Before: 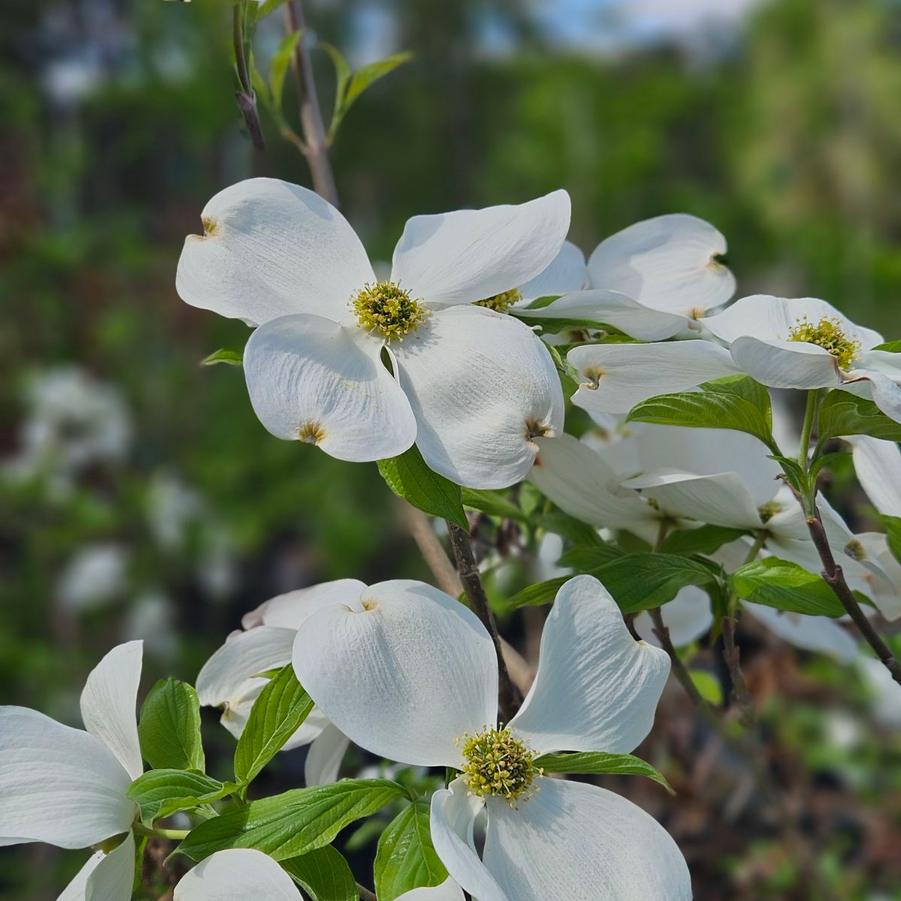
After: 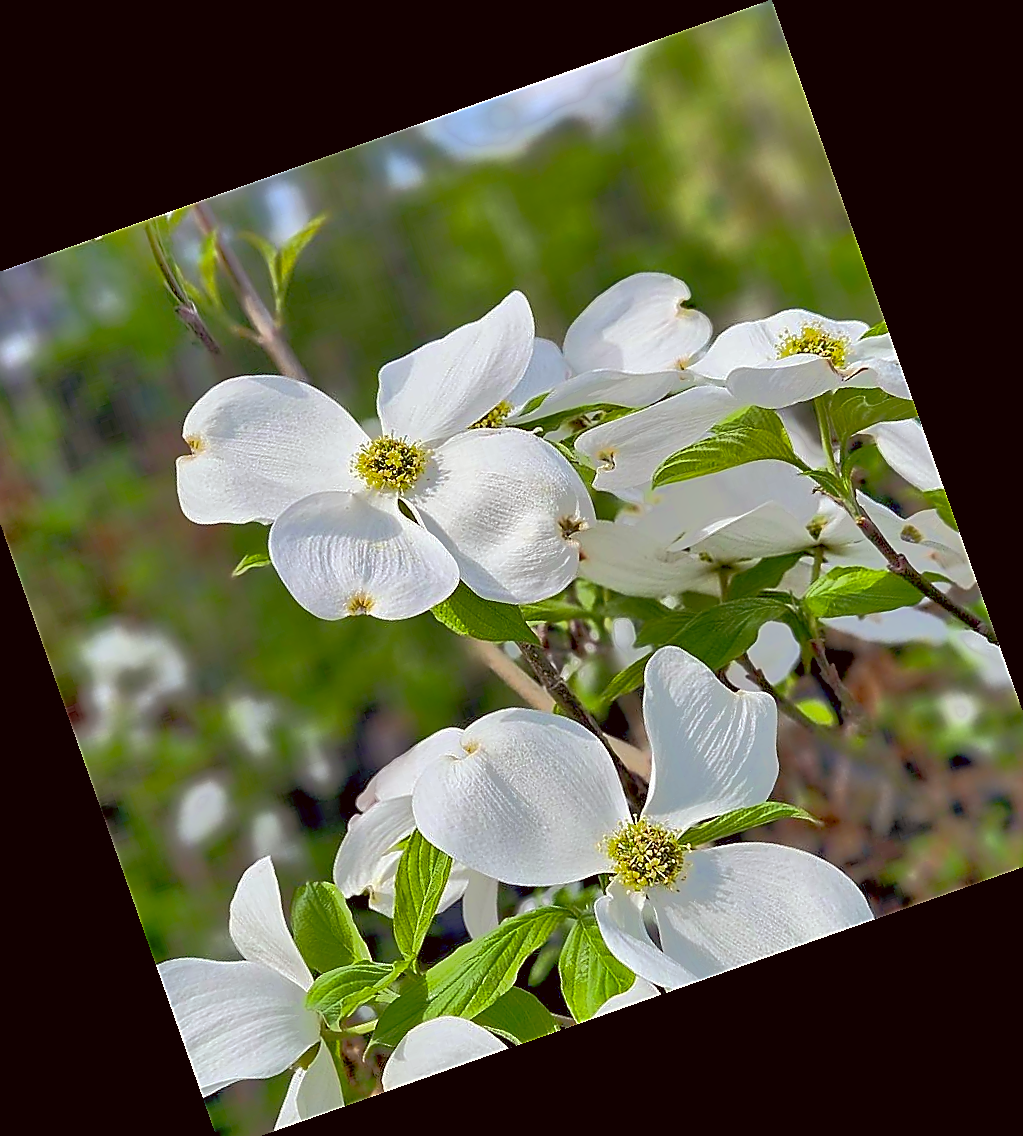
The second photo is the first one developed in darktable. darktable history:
white balance: red 0.925, blue 1.046
tone equalizer: -7 EV -0.63 EV, -6 EV 1 EV, -5 EV -0.45 EV, -4 EV 0.43 EV, -3 EV 0.41 EV, -2 EV 0.15 EV, -1 EV -0.15 EV, +0 EV -0.39 EV, smoothing diameter 25%, edges refinement/feathering 10, preserve details guided filter
shadows and highlights: on, module defaults
sharpen: radius 1.4, amount 1.25, threshold 0.7
crop and rotate: angle 19.43°, left 6.812%, right 4.125%, bottom 1.087%
exposure: black level correction 0.011, exposure 1.088 EV, compensate exposure bias true, compensate highlight preservation false
color correction: highlights a* 6.27, highlights b* 8.19, shadows a* 5.94, shadows b* 7.23, saturation 0.9
color balance: mode lift, gamma, gain (sRGB)
